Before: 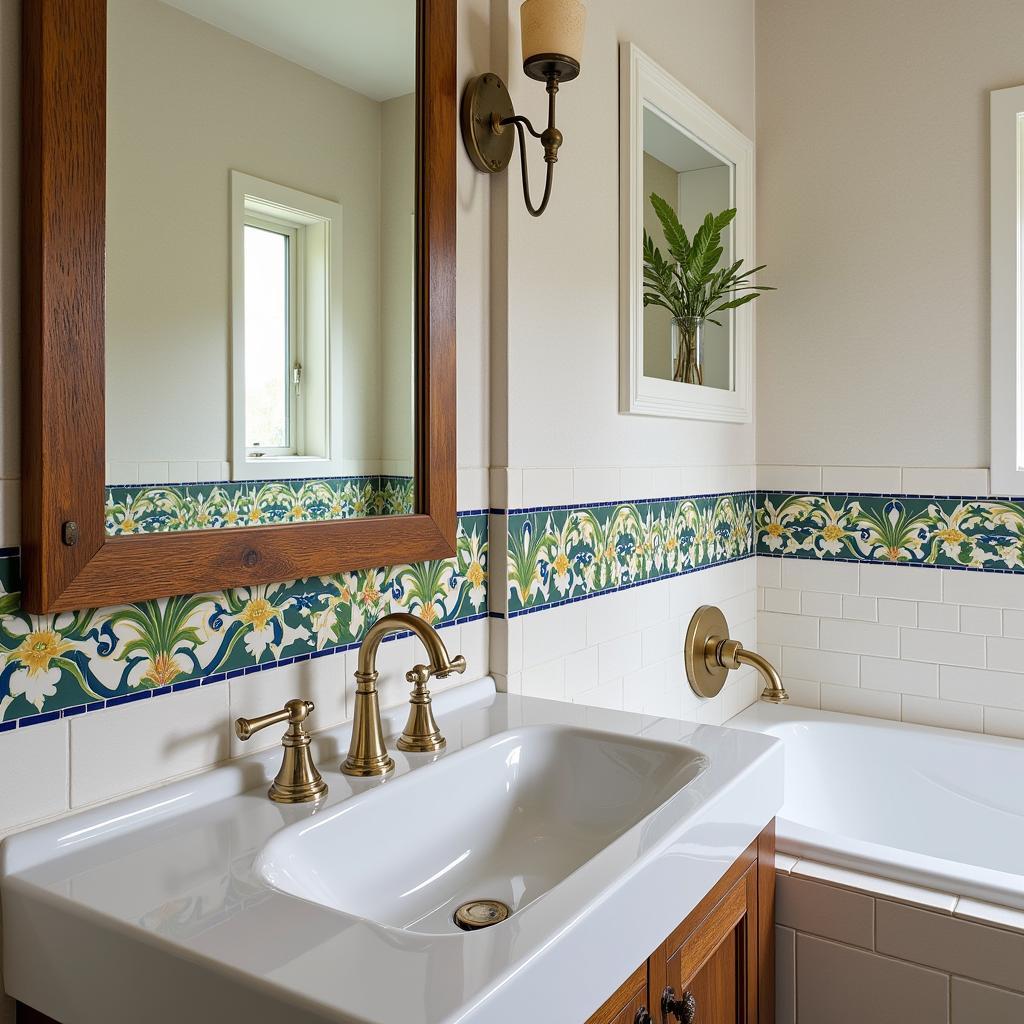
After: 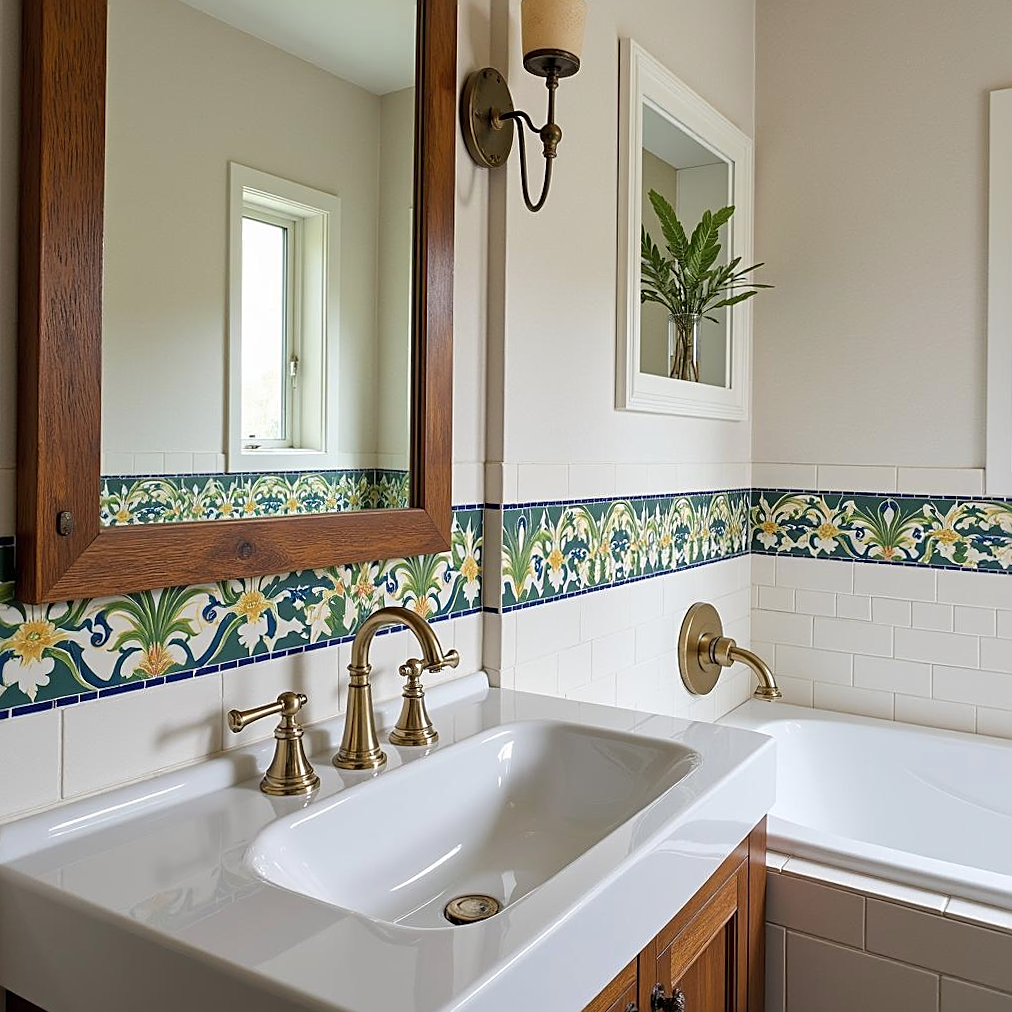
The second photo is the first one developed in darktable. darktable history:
crop and rotate: angle -0.641°
sharpen: on, module defaults
contrast brightness saturation: saturation -0.069
